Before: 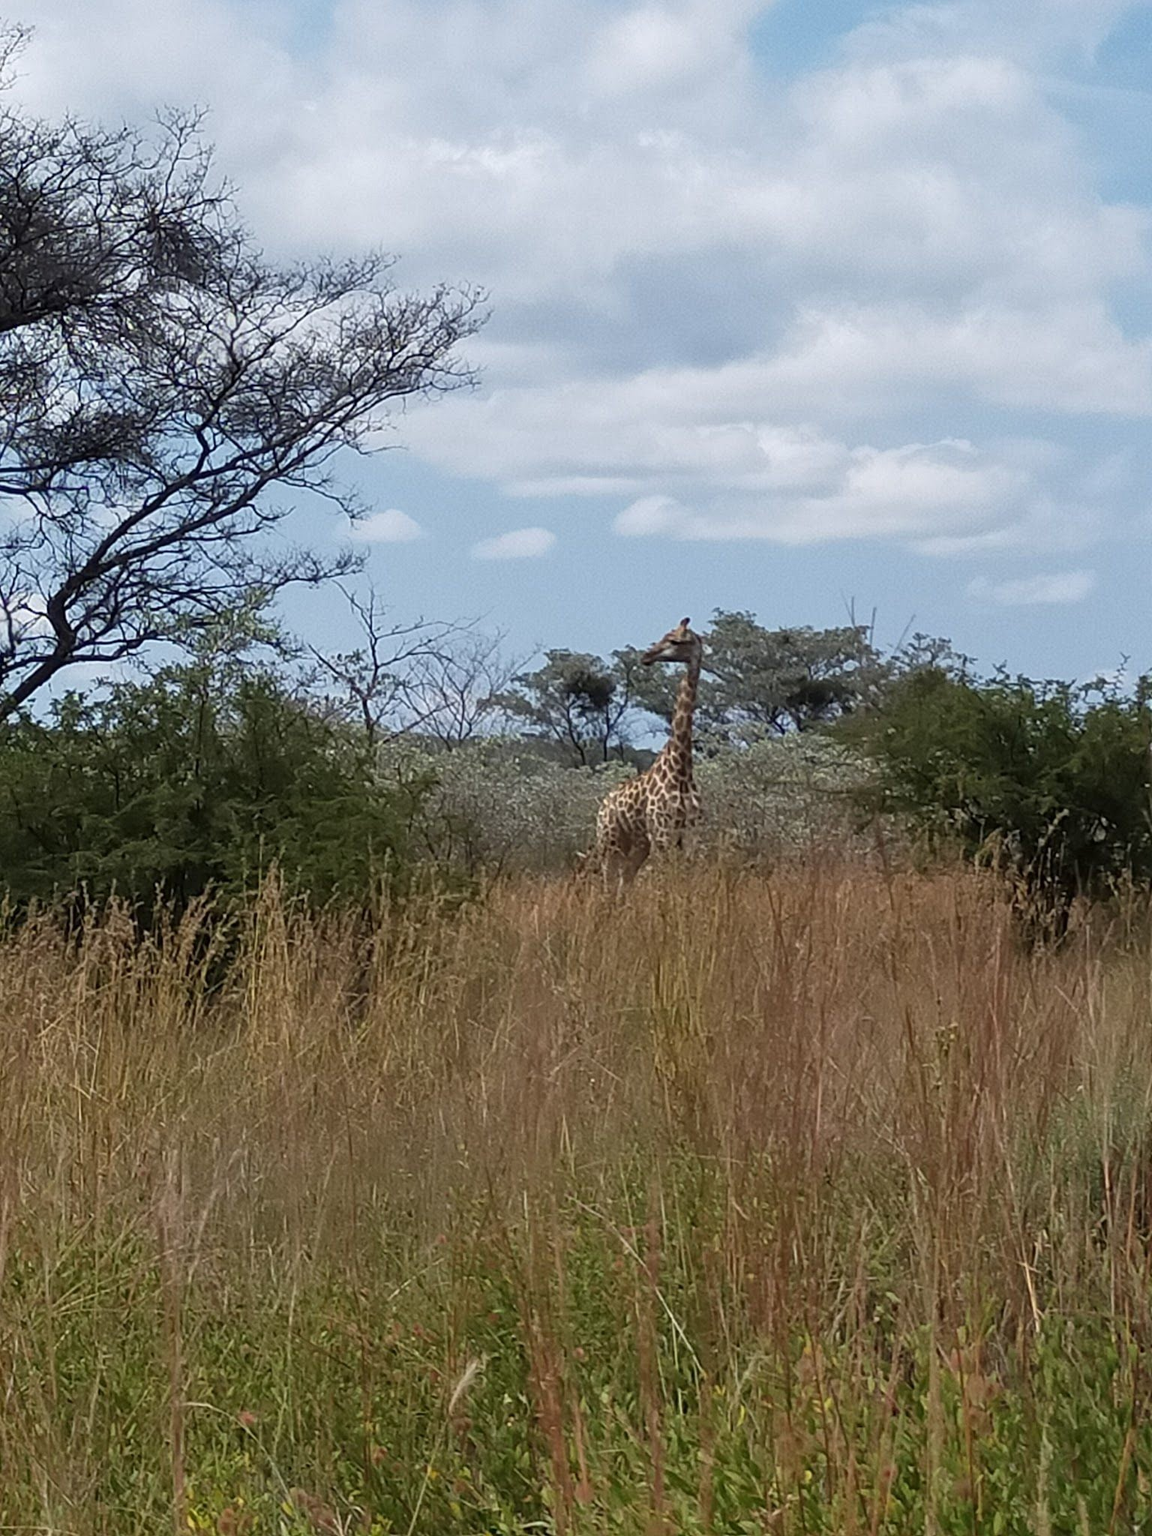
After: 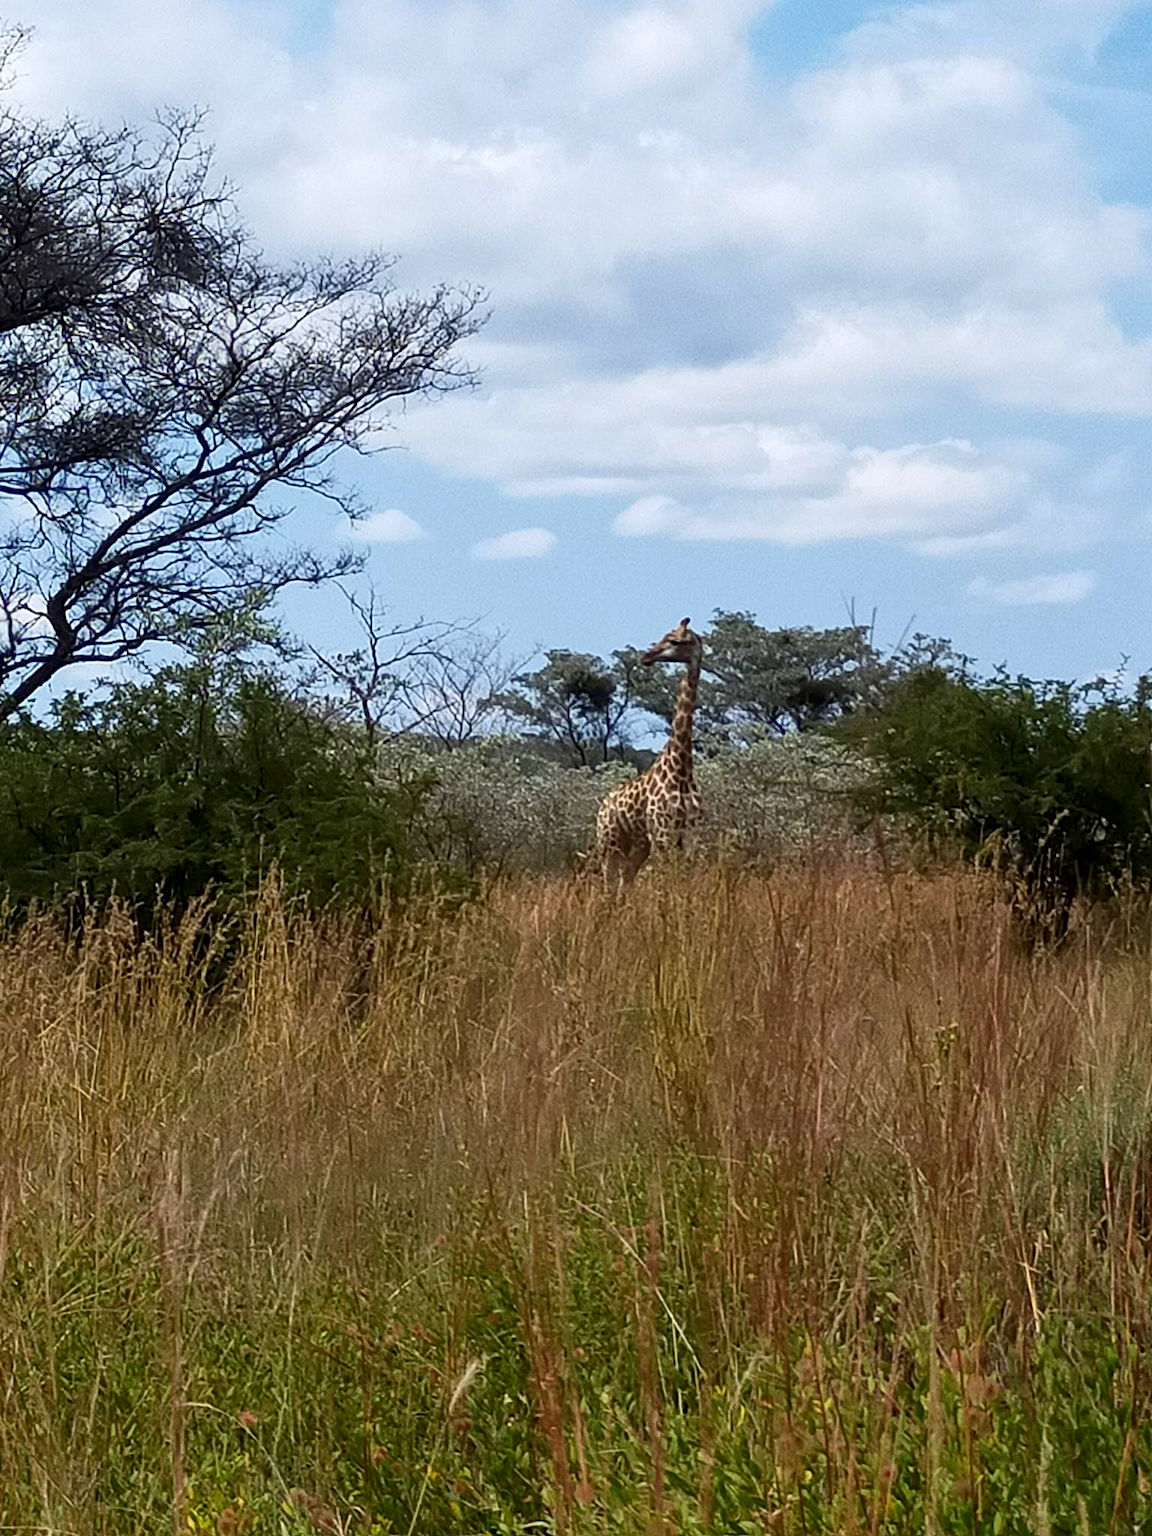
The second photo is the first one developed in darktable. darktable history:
local contrast: highlights 105%, shadows 102%, detail 120%, midtone range 0.2
contrast brightness saturation: contrast 0.179, saturation 0.298
